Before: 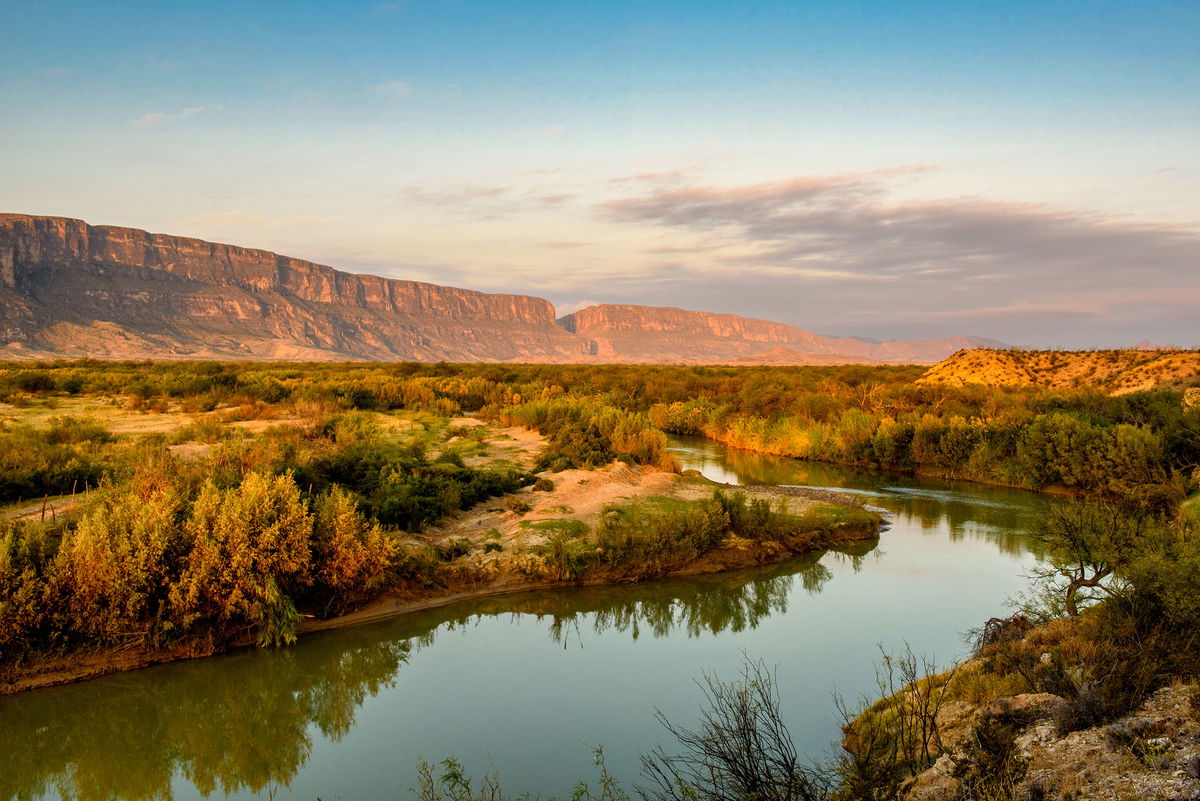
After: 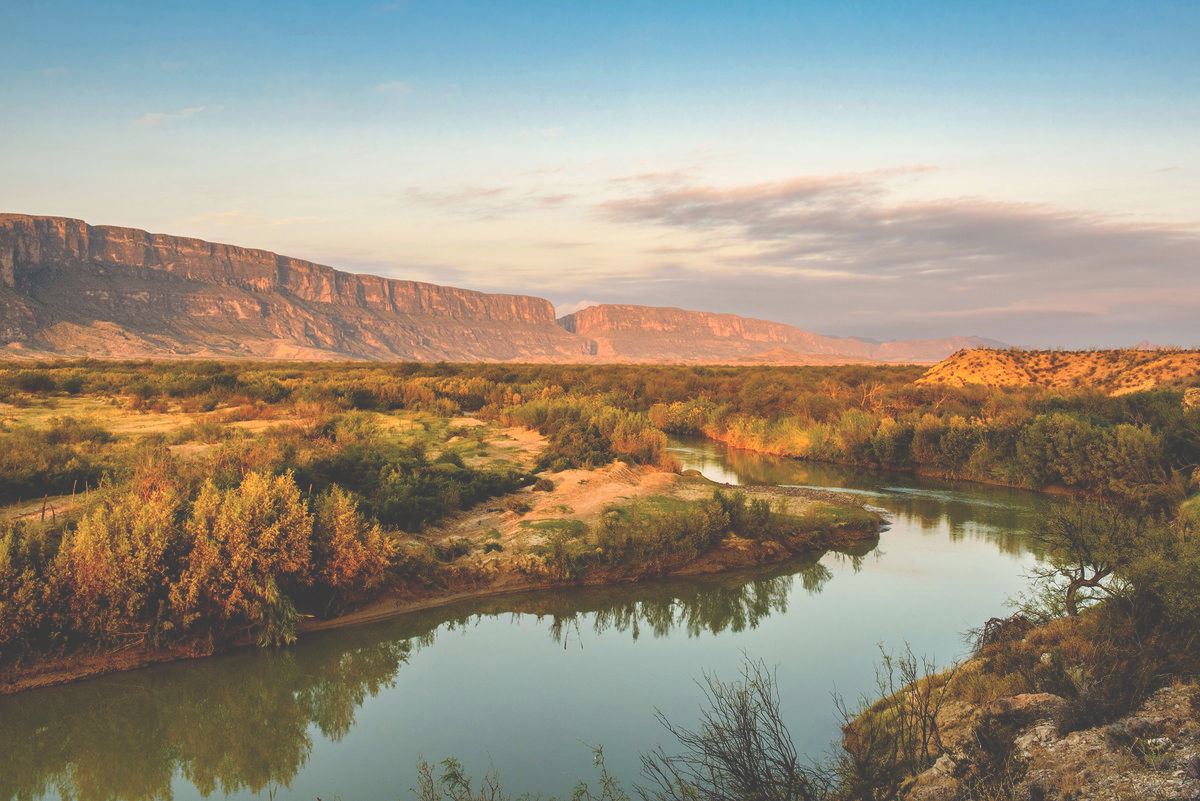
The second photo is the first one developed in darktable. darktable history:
exposure: black level correction -0.041, exposure 0.061 EV, compensate exposure bias true, compensate highlight preservation false
